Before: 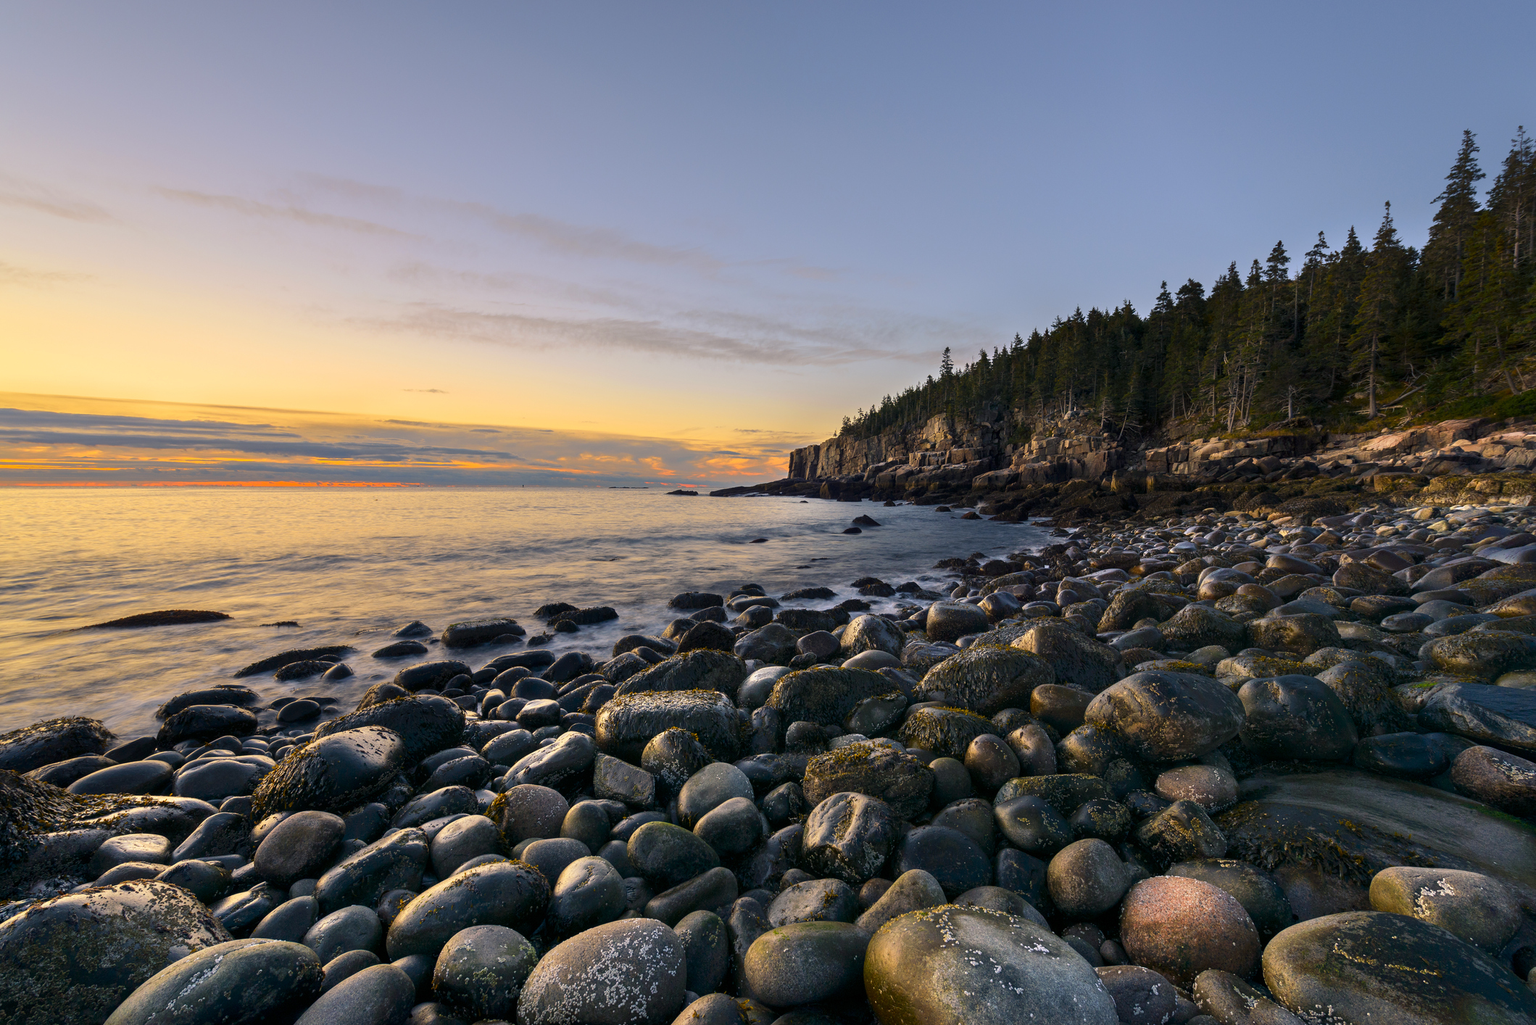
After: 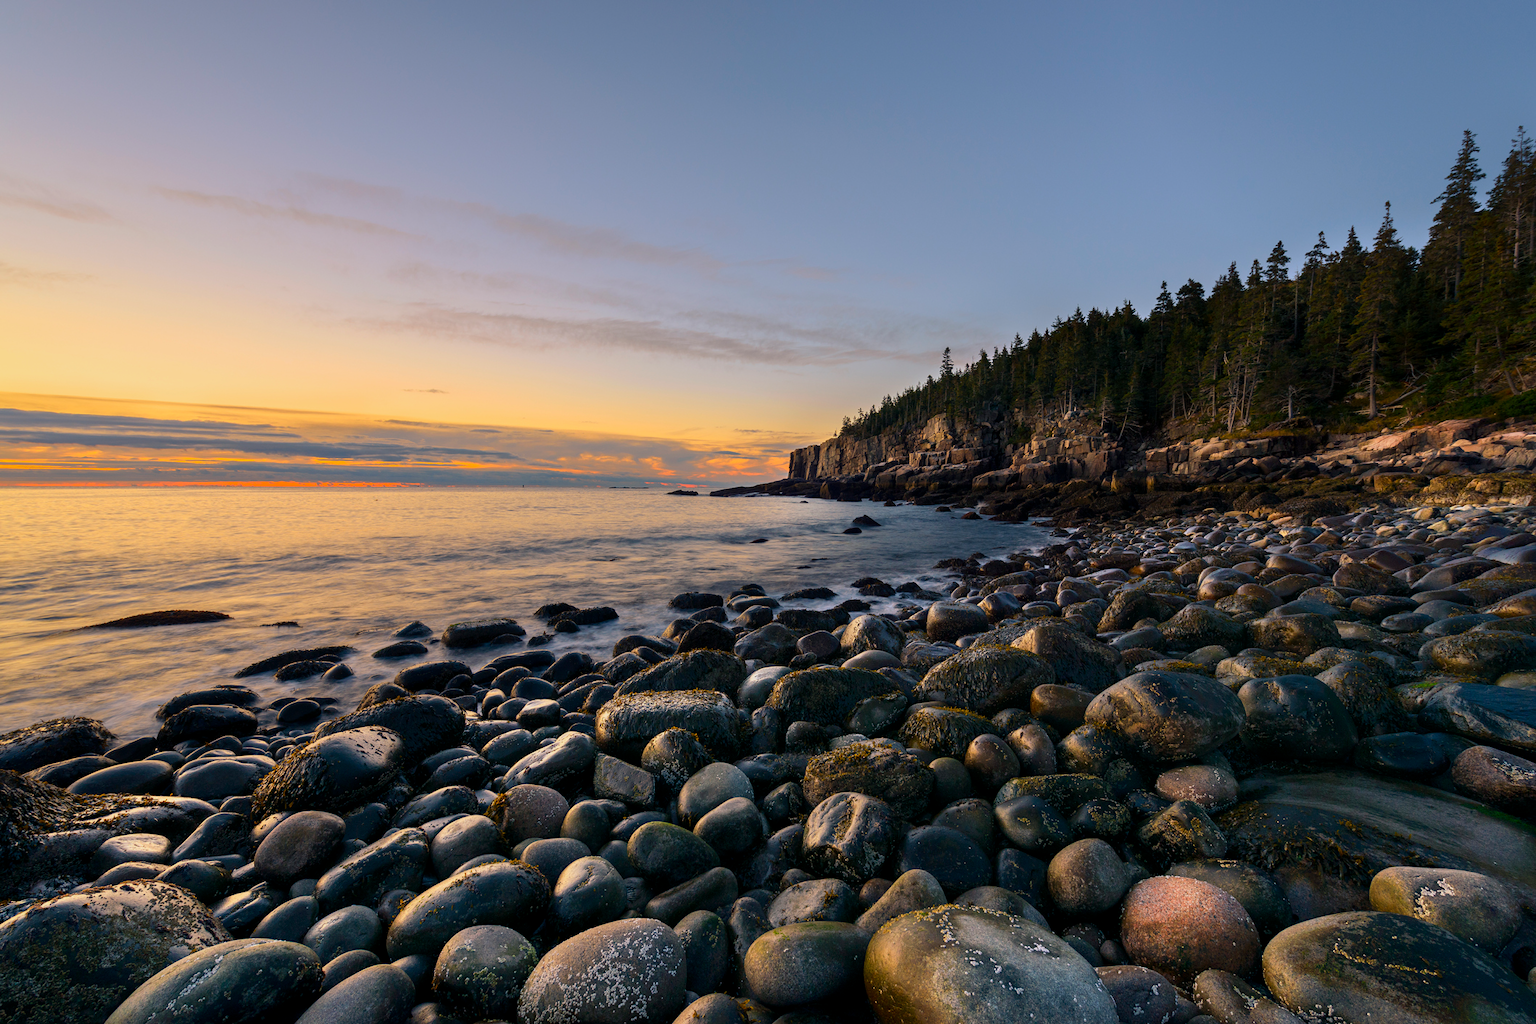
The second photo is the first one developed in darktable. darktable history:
tone equalizer: on, module defaults
exposure: exposure -0.21 EV, compensate highlight preservation false
